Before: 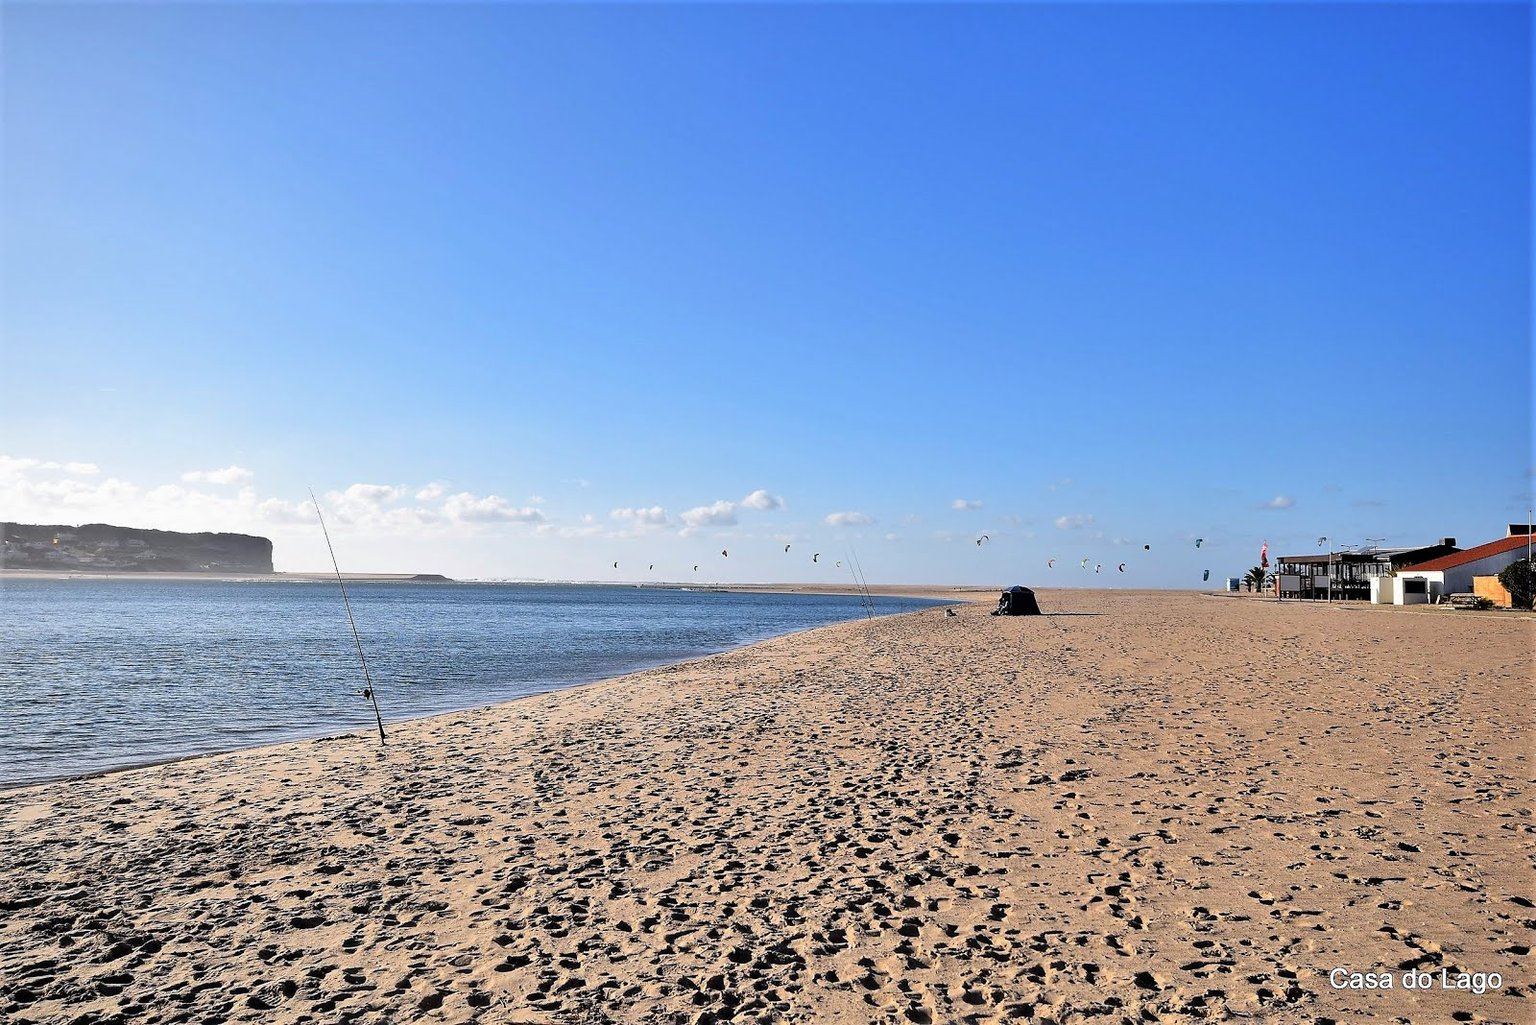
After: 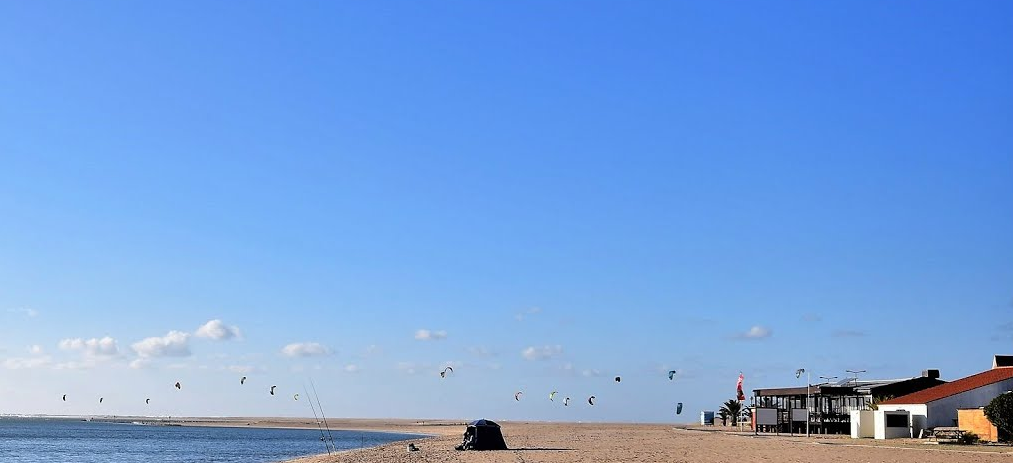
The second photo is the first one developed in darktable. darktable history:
crop: left 36.111%, top 17.95%, right 0.556%, bottom 38.608%
